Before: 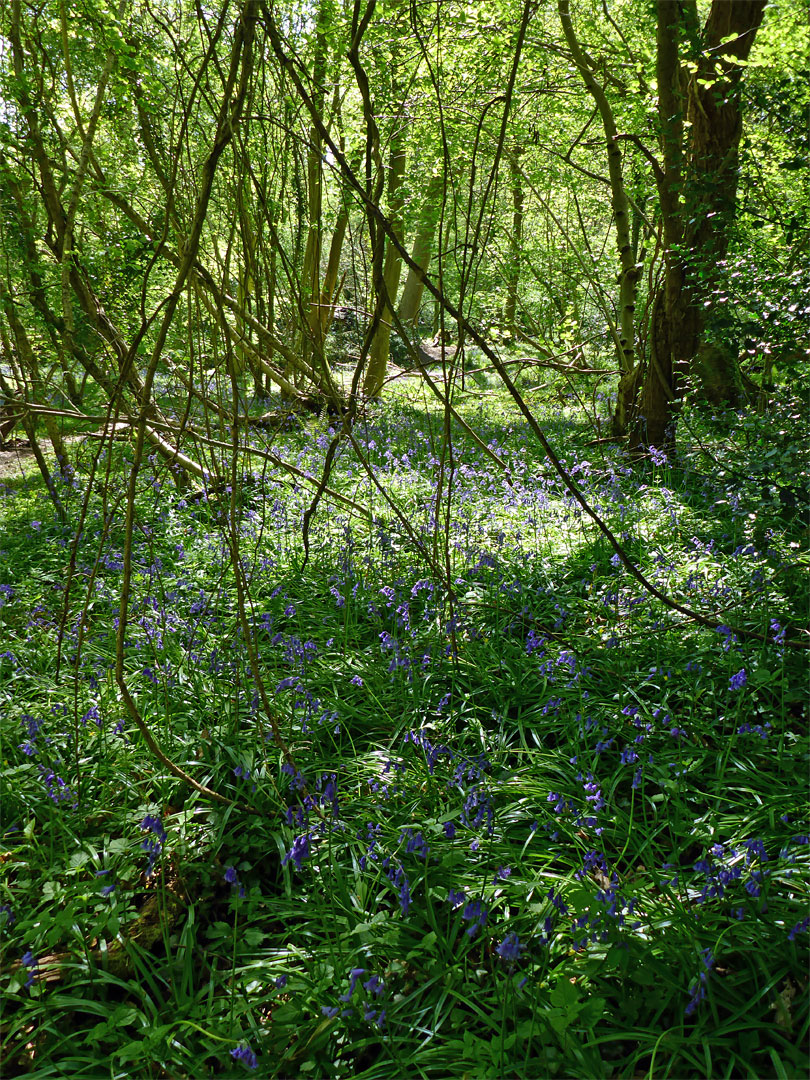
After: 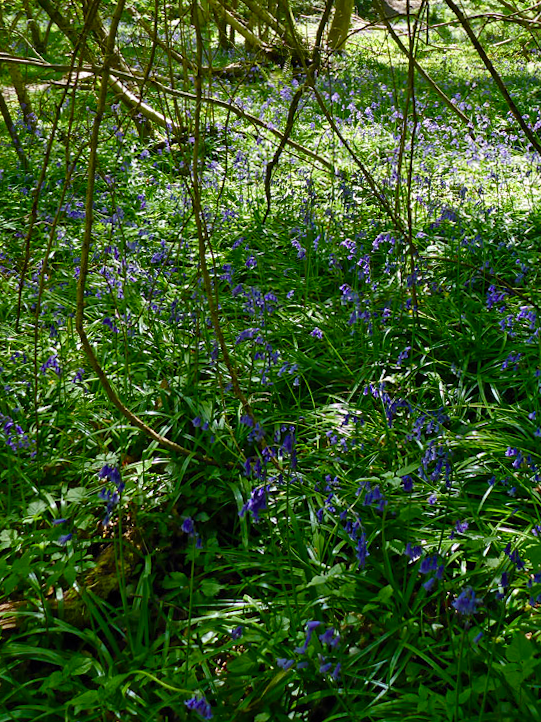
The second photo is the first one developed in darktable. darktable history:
crop and rotate: angle -0.82°, left 3.85%, top 31.828%, right 27.992%
color balance rgb: perceptual saturation grading › global saturation 20%, perceptual saturation grading › highlights -25%, perceptual saturation grading › shadows 25%
